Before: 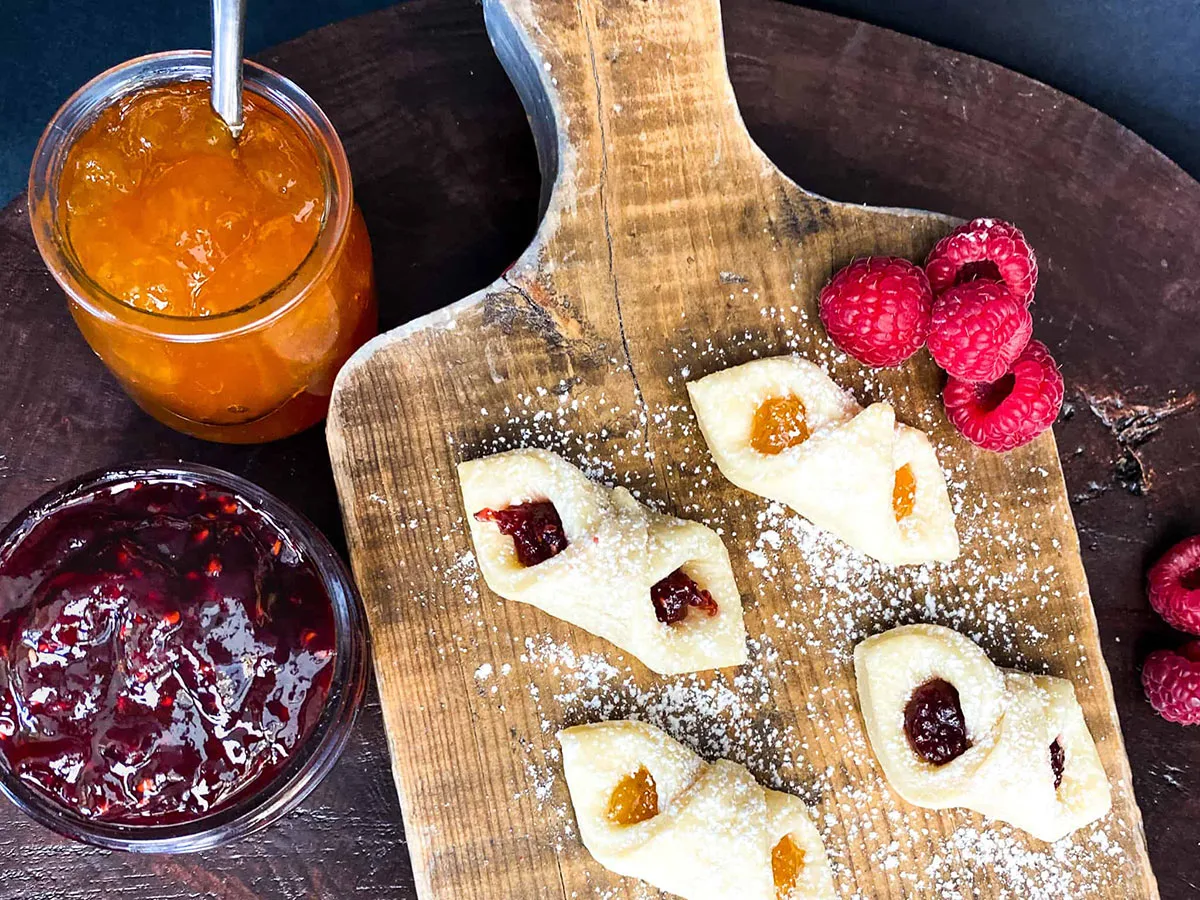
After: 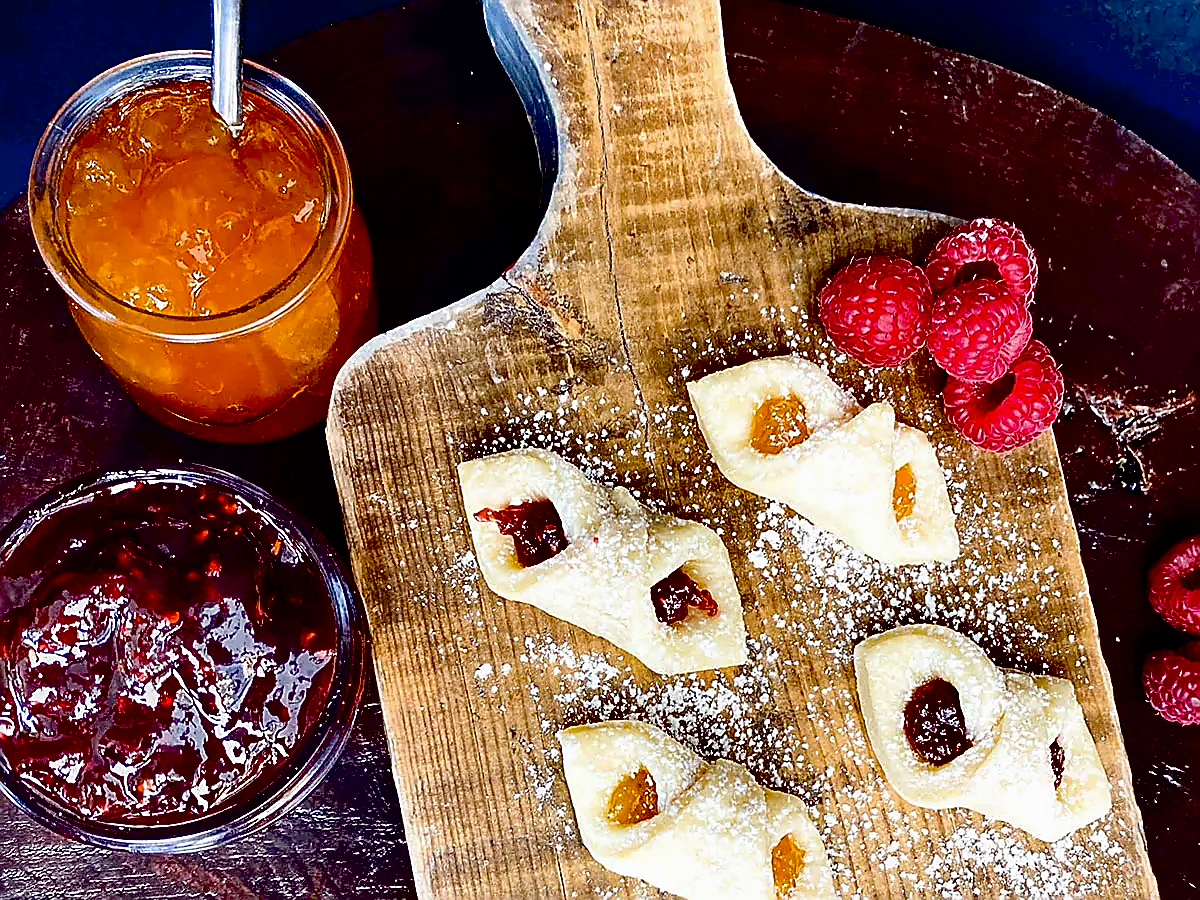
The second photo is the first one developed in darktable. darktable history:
exposure: black level correction 0.054, exposure -0.034 EV, compensate highlight preservation false
sharpen: radius 1.38, amount 1.256, threshold 0.717
haze removal: compatibility mode true, adaptive false
contrast brightness saturation: saturation -0.066
